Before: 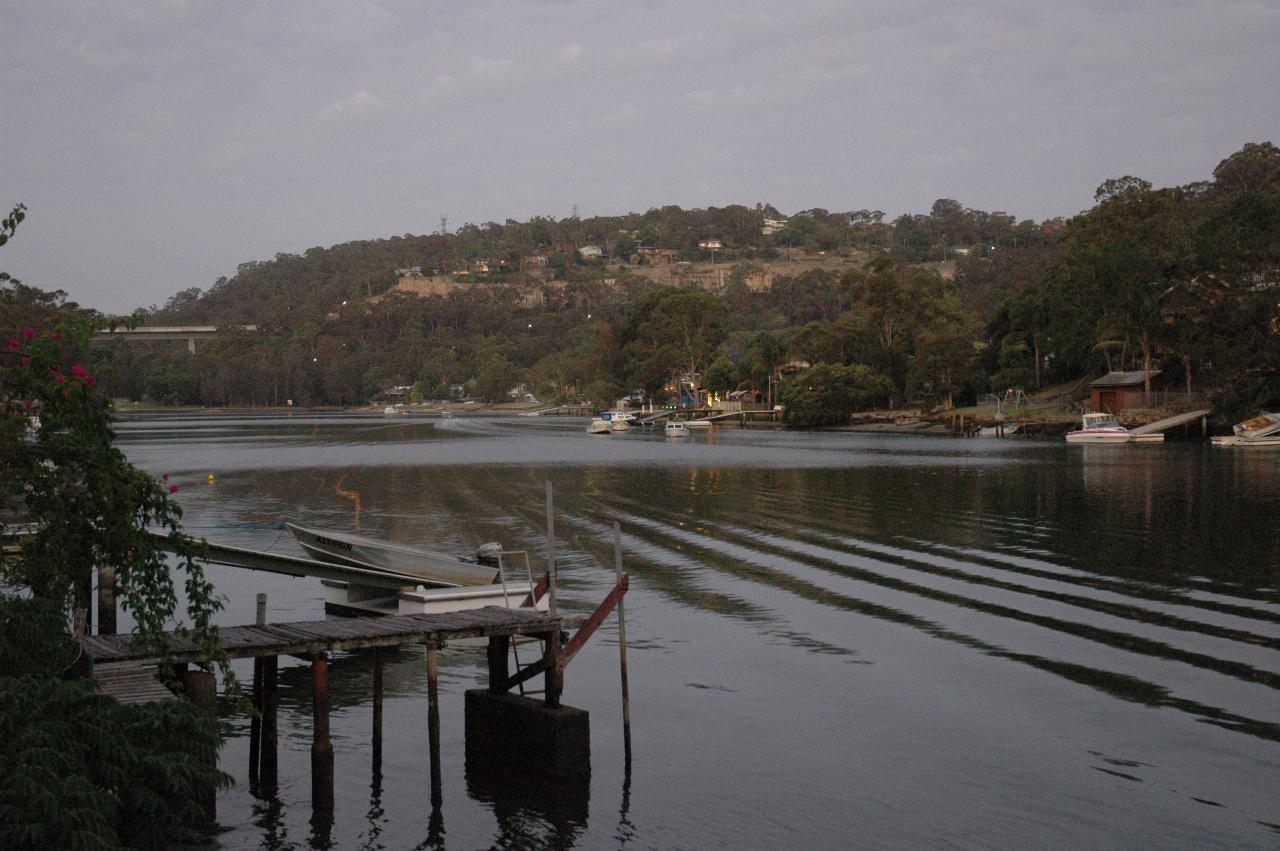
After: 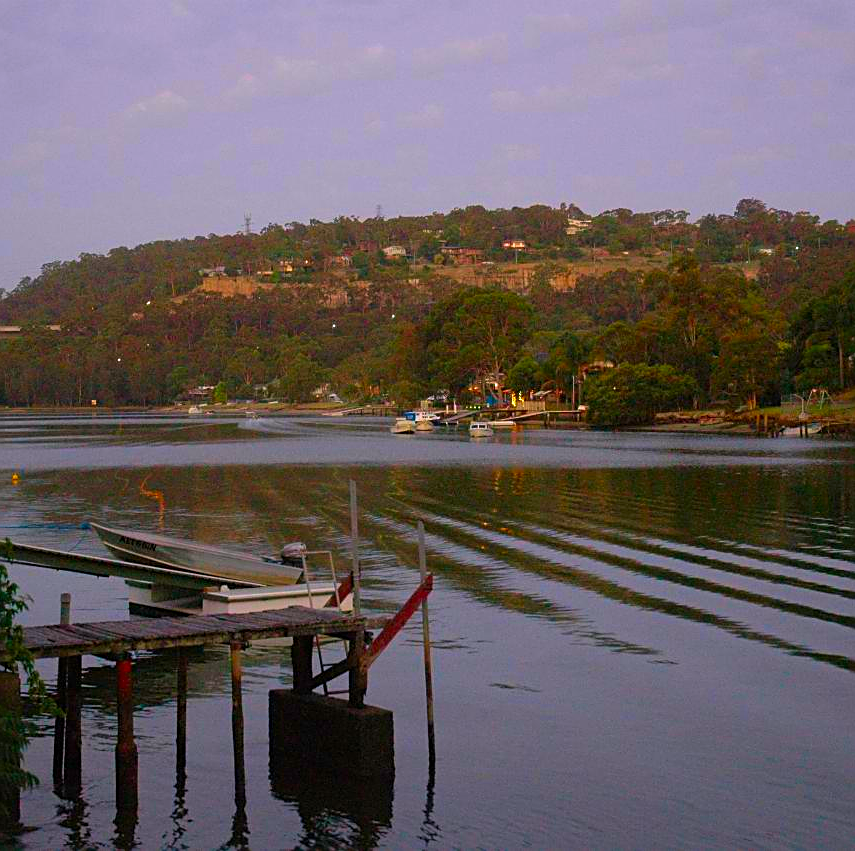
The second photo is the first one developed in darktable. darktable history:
velvia: strength 15.25%
sharpen: on, module defaults
color correction: highlights a* 1.58, highlights b* -1.85, saturation 2.44
crop: left 15.376%, right 17.81%
